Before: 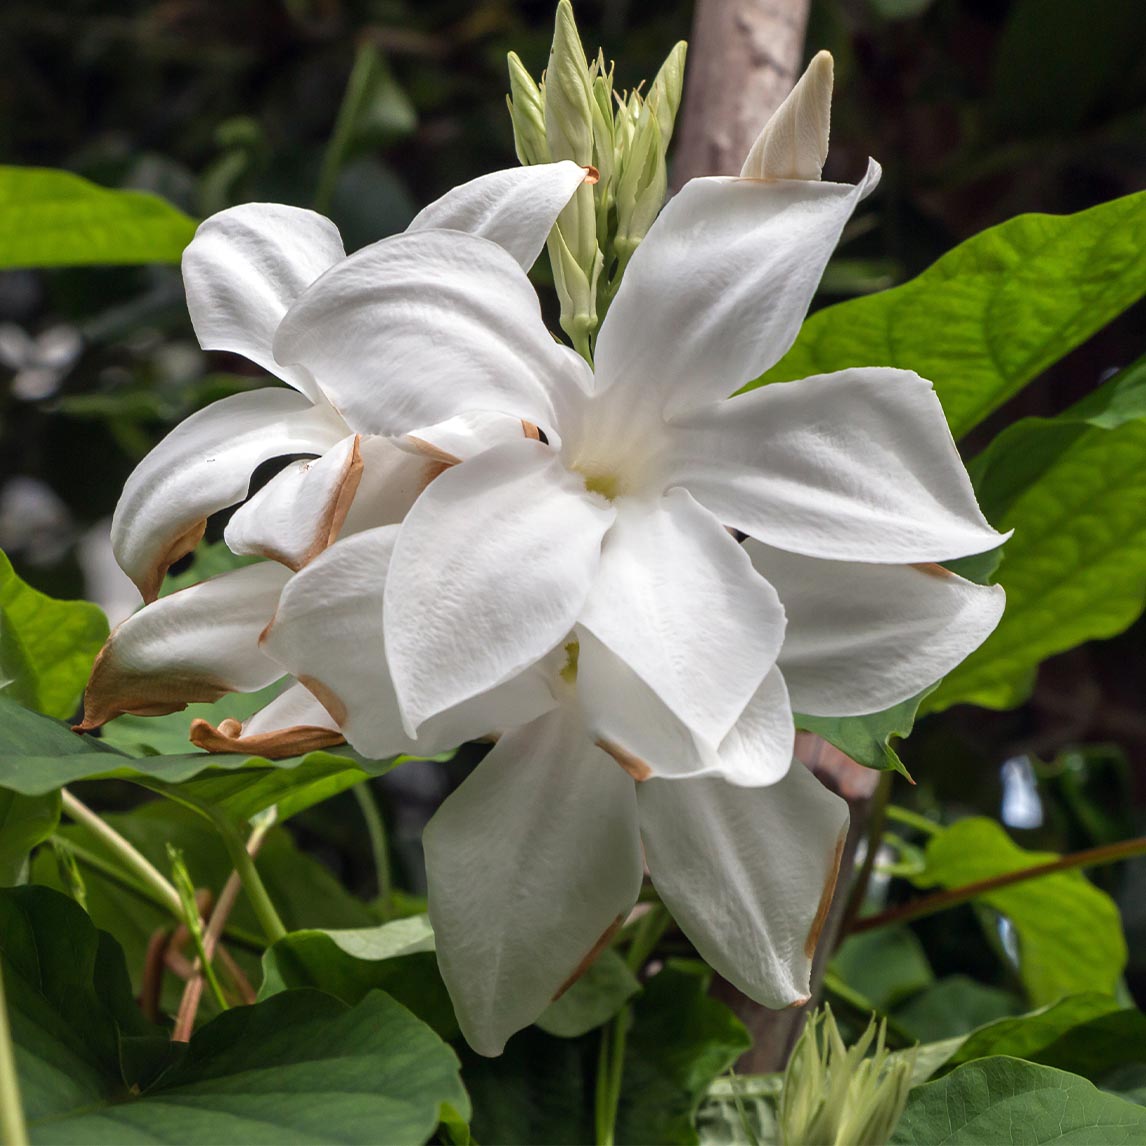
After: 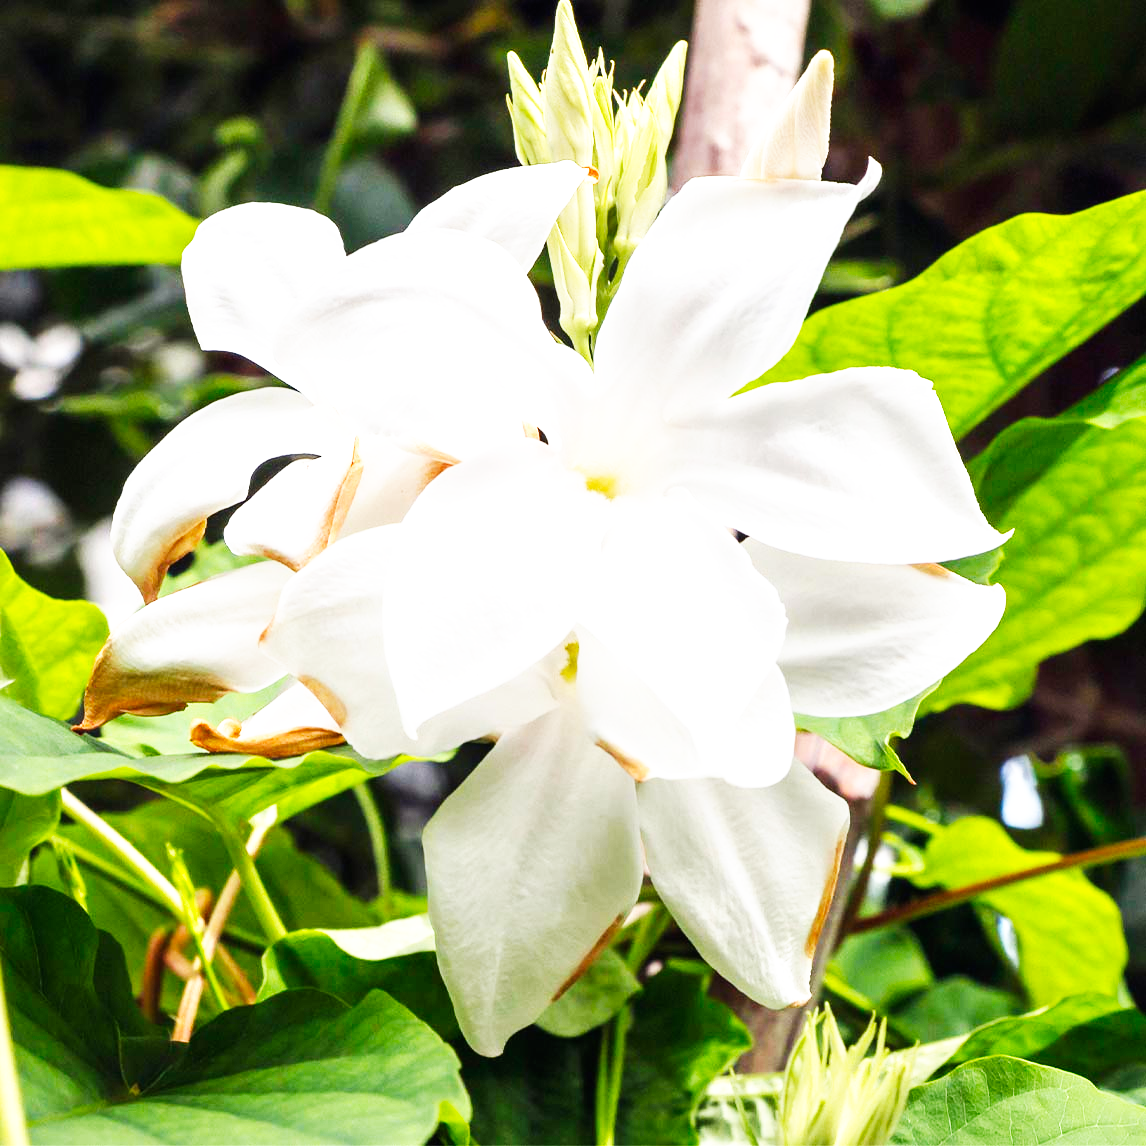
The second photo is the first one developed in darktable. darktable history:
exposure: black level correction 0, exposure 0.953 EV, compensate exposure bias true, compensate highlight preservation false
color balance: output saturation 110%
base curve: curves: ch0 [(0, 0) (0.007, 0.004) (0.027, 0.03) (0.046, 0.07) (0.207, 0.54) (0.442, 0.872) (0.673, 0.972) (1, 1)], preserve colors none
